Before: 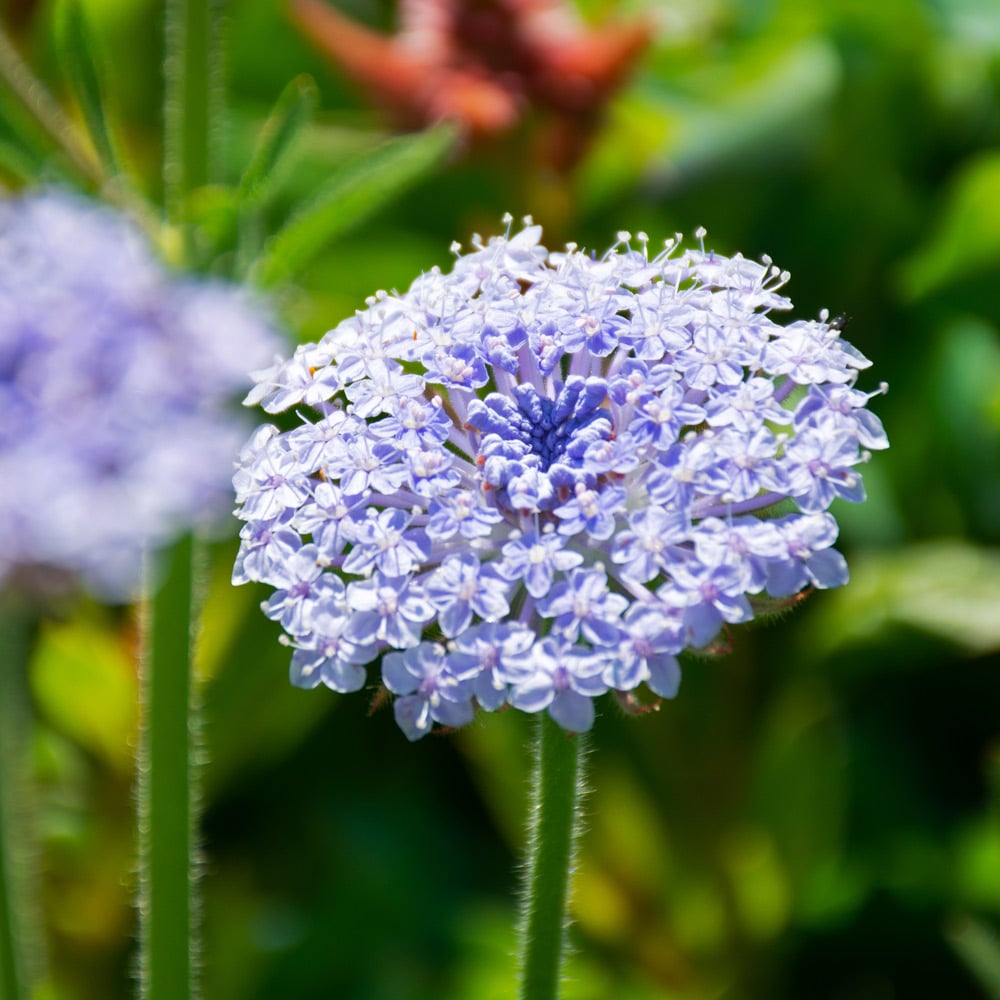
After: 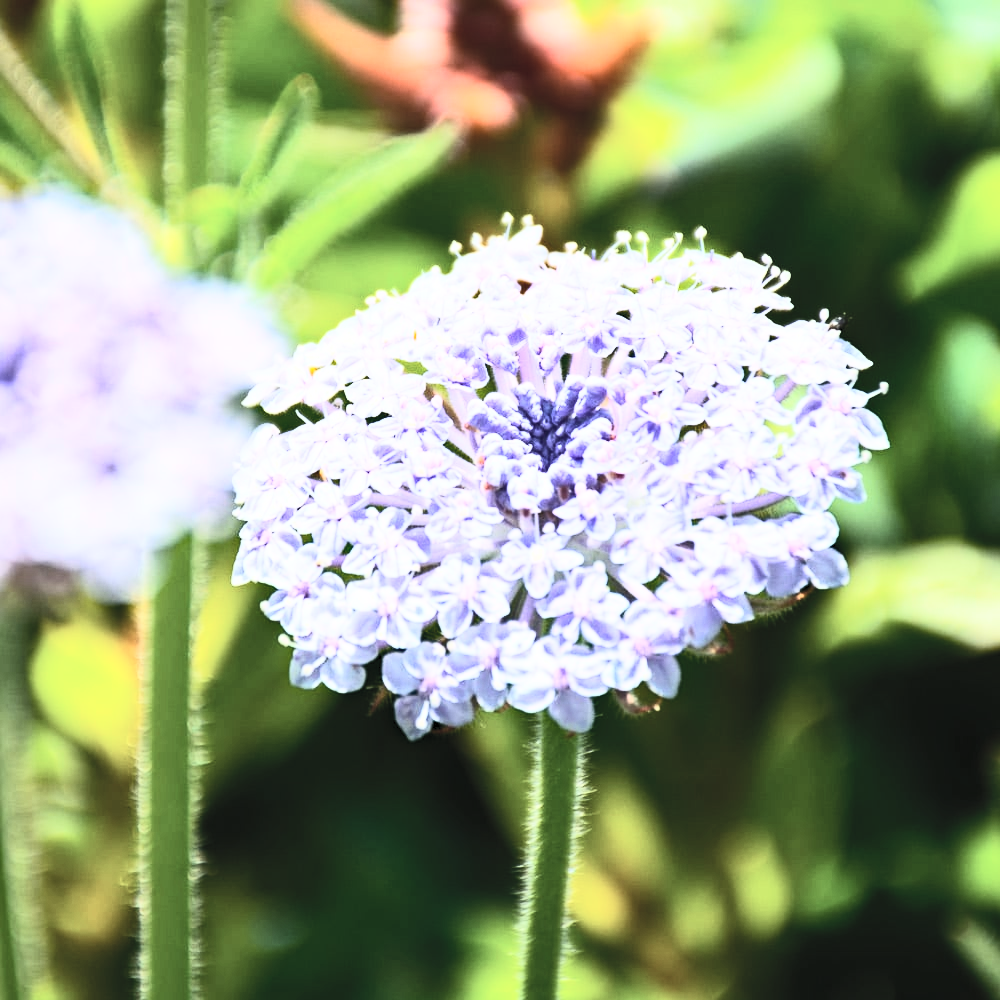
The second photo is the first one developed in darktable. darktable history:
haze removal: compatibility mode true, adaptive false
base curve: curves: ch0 [(0, 0) (0.036, 0.025) (0.121, 0.166) (0.206, 0.329) (0.605, 0.79) (1, 1)]
contrast brightness saturation: contrast 0.42, brightness 0.555, saturation -0.19
